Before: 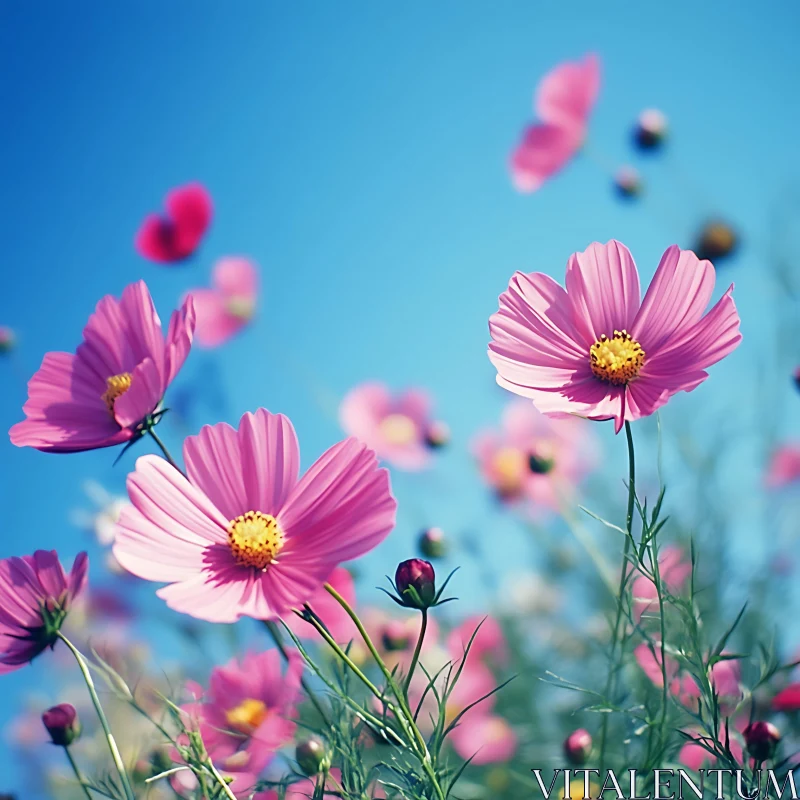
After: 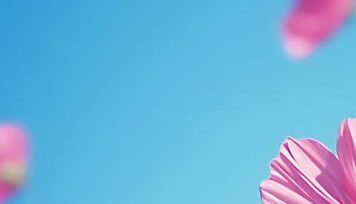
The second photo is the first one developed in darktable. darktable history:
crop: left 28.694%, top 16.824%, right 26.783%, bottom 57.625%
